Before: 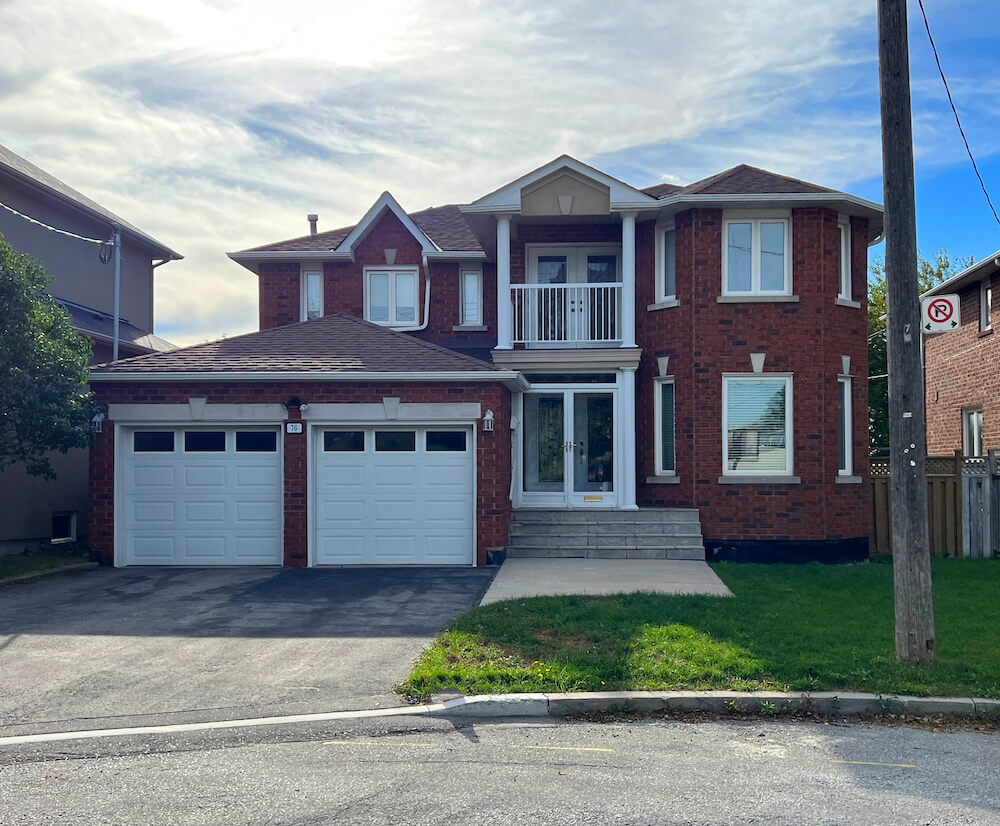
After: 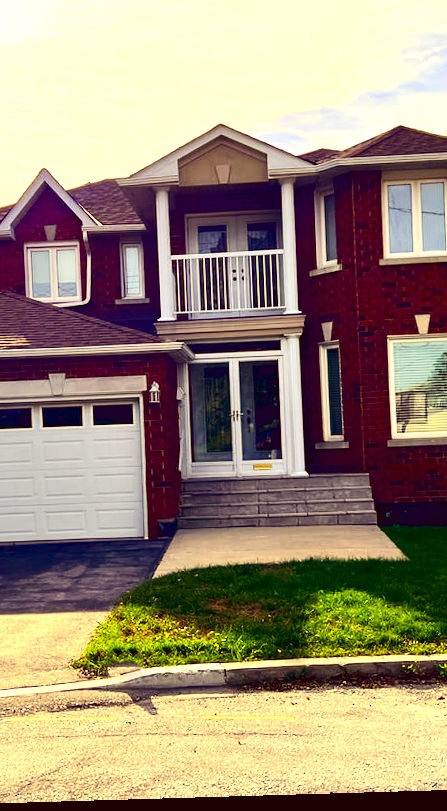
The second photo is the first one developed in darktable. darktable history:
color balance rgb: perceptual saturation grading › global saturation 20%, global vibrance 20%
rotate and perspective: rotation -2.22°, lens shift (horizontal) -0.022, automatic cropping off
contrast brightness saturation: contrast 0.19, brightness -0.24, saturation 0.11
exposure: black level correction 0.008, exposure 0.979 EV, compensate highlight preservation false
crop: left 33.452%, top 6.025%, right 23.155%
color correction: highlights a* 10.12, highlights b* 39.04, shadows a* 14.62, shadows b* 3.37
